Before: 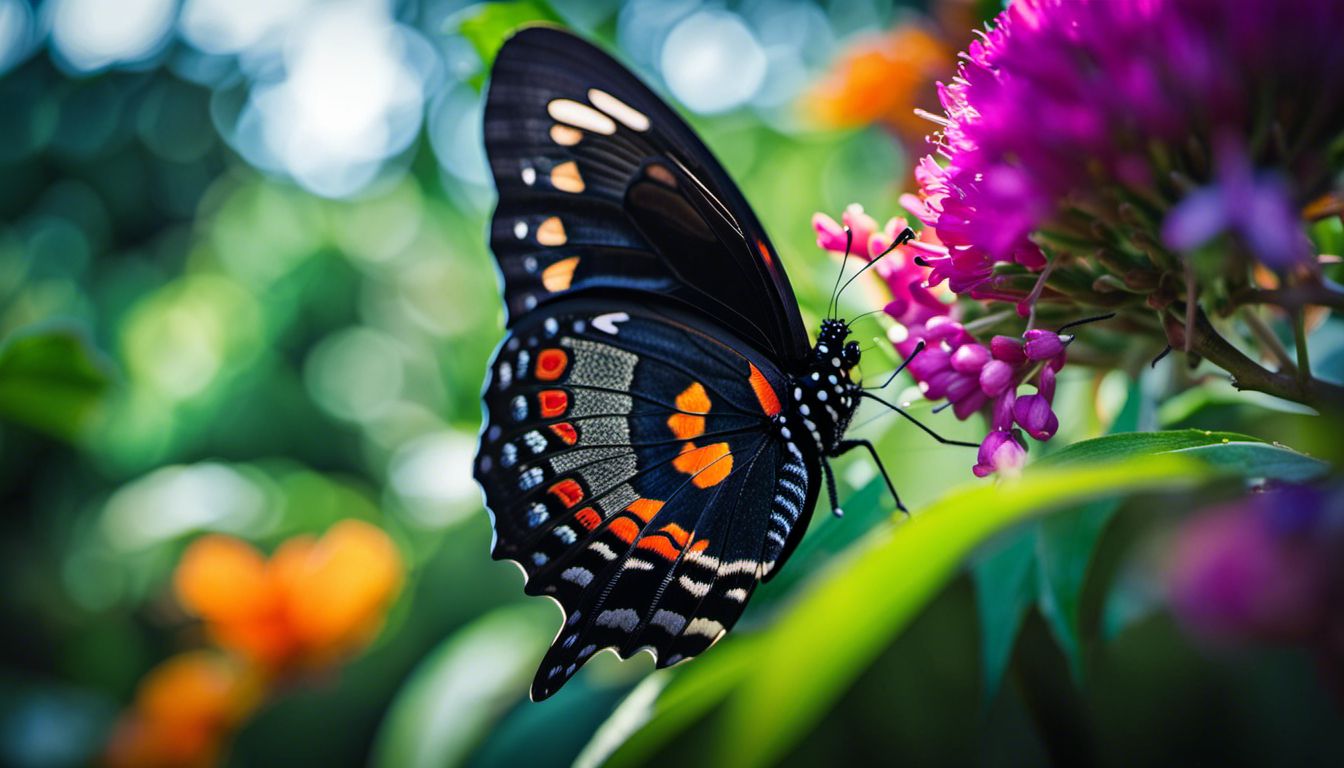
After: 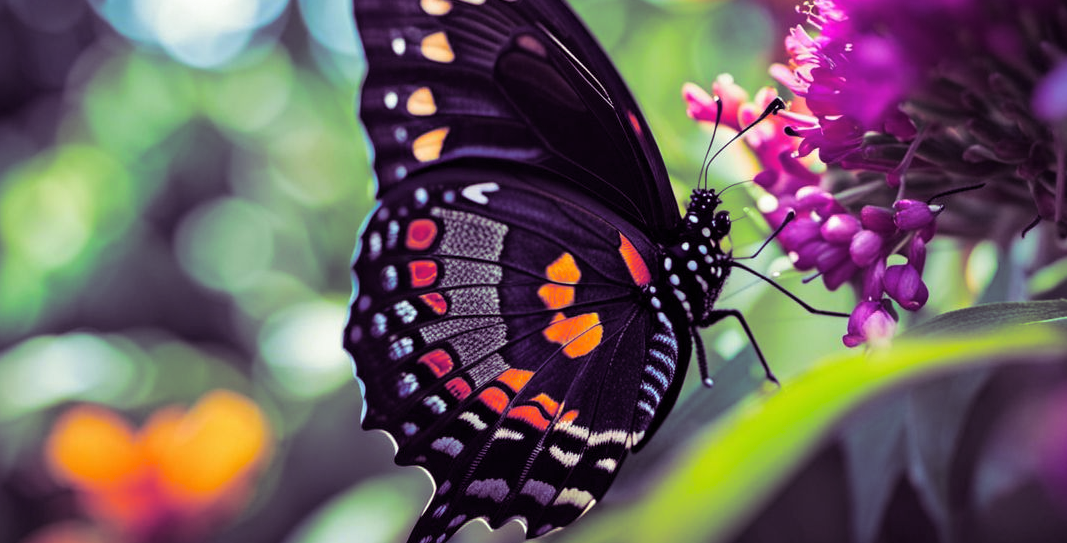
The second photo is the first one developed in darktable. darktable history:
crop: left 9.712%, top 16.928%, right 10.845%, bottom 12.332%
split-toning: shadows › hue 277.2°, shadows › saturation 0.74
